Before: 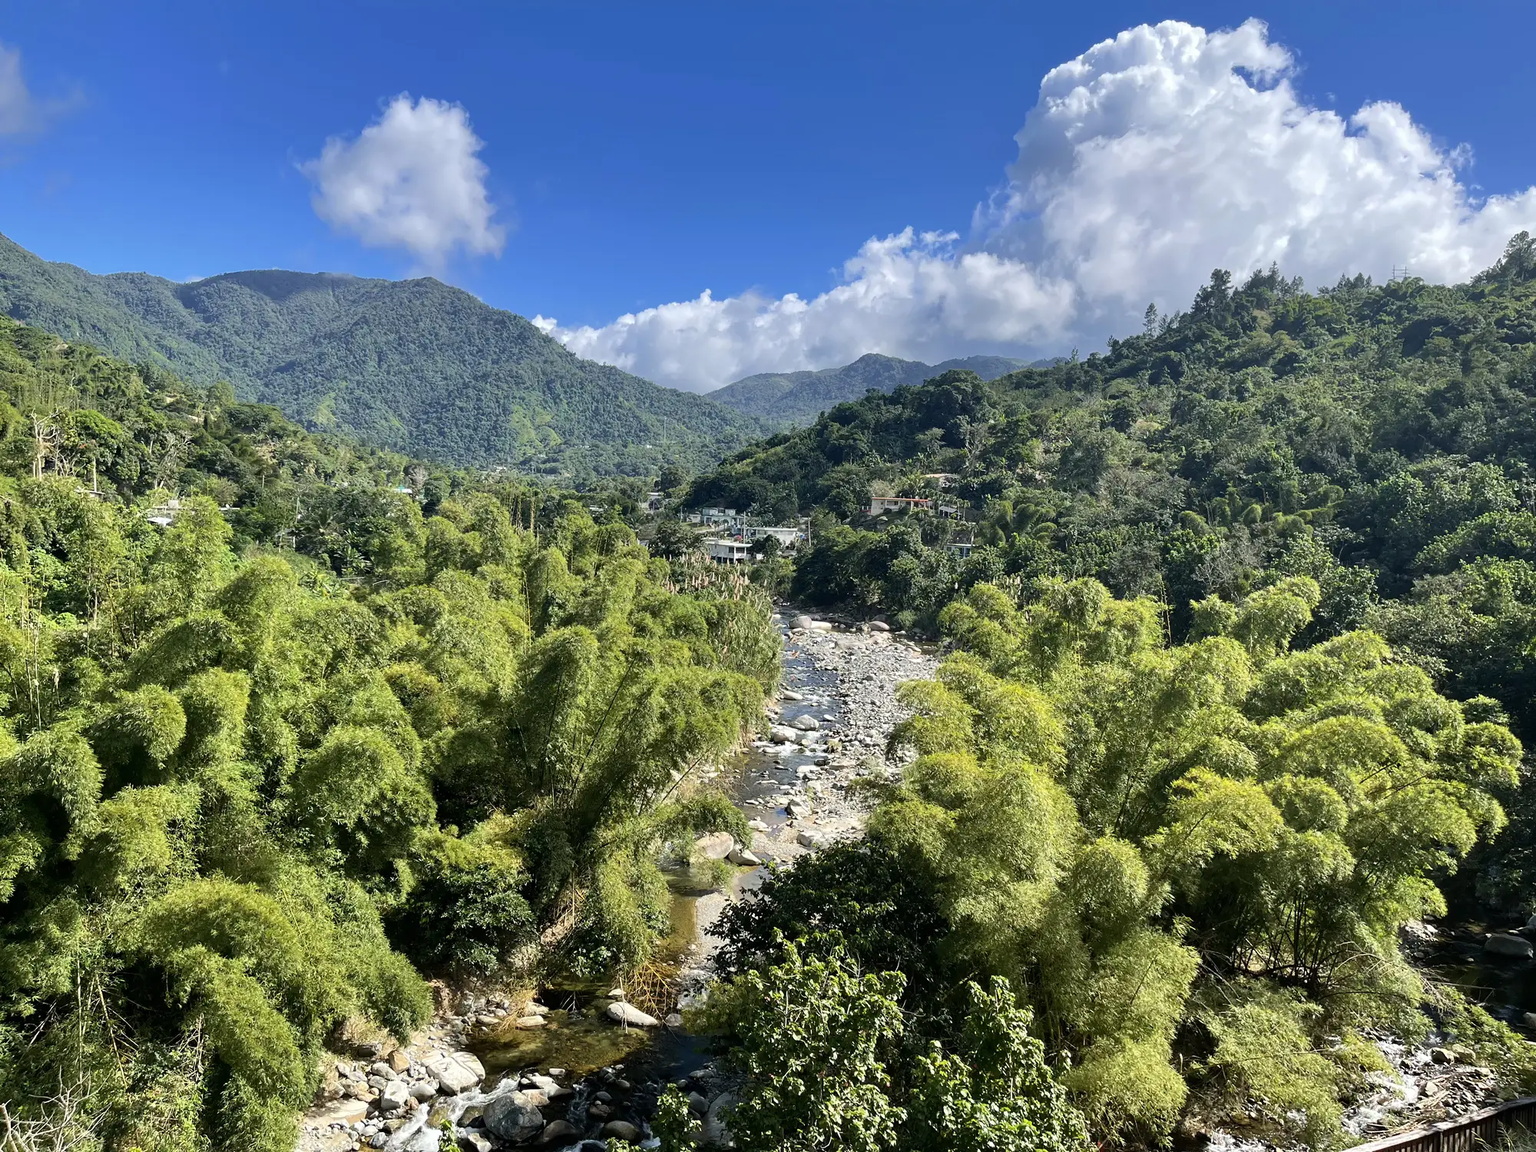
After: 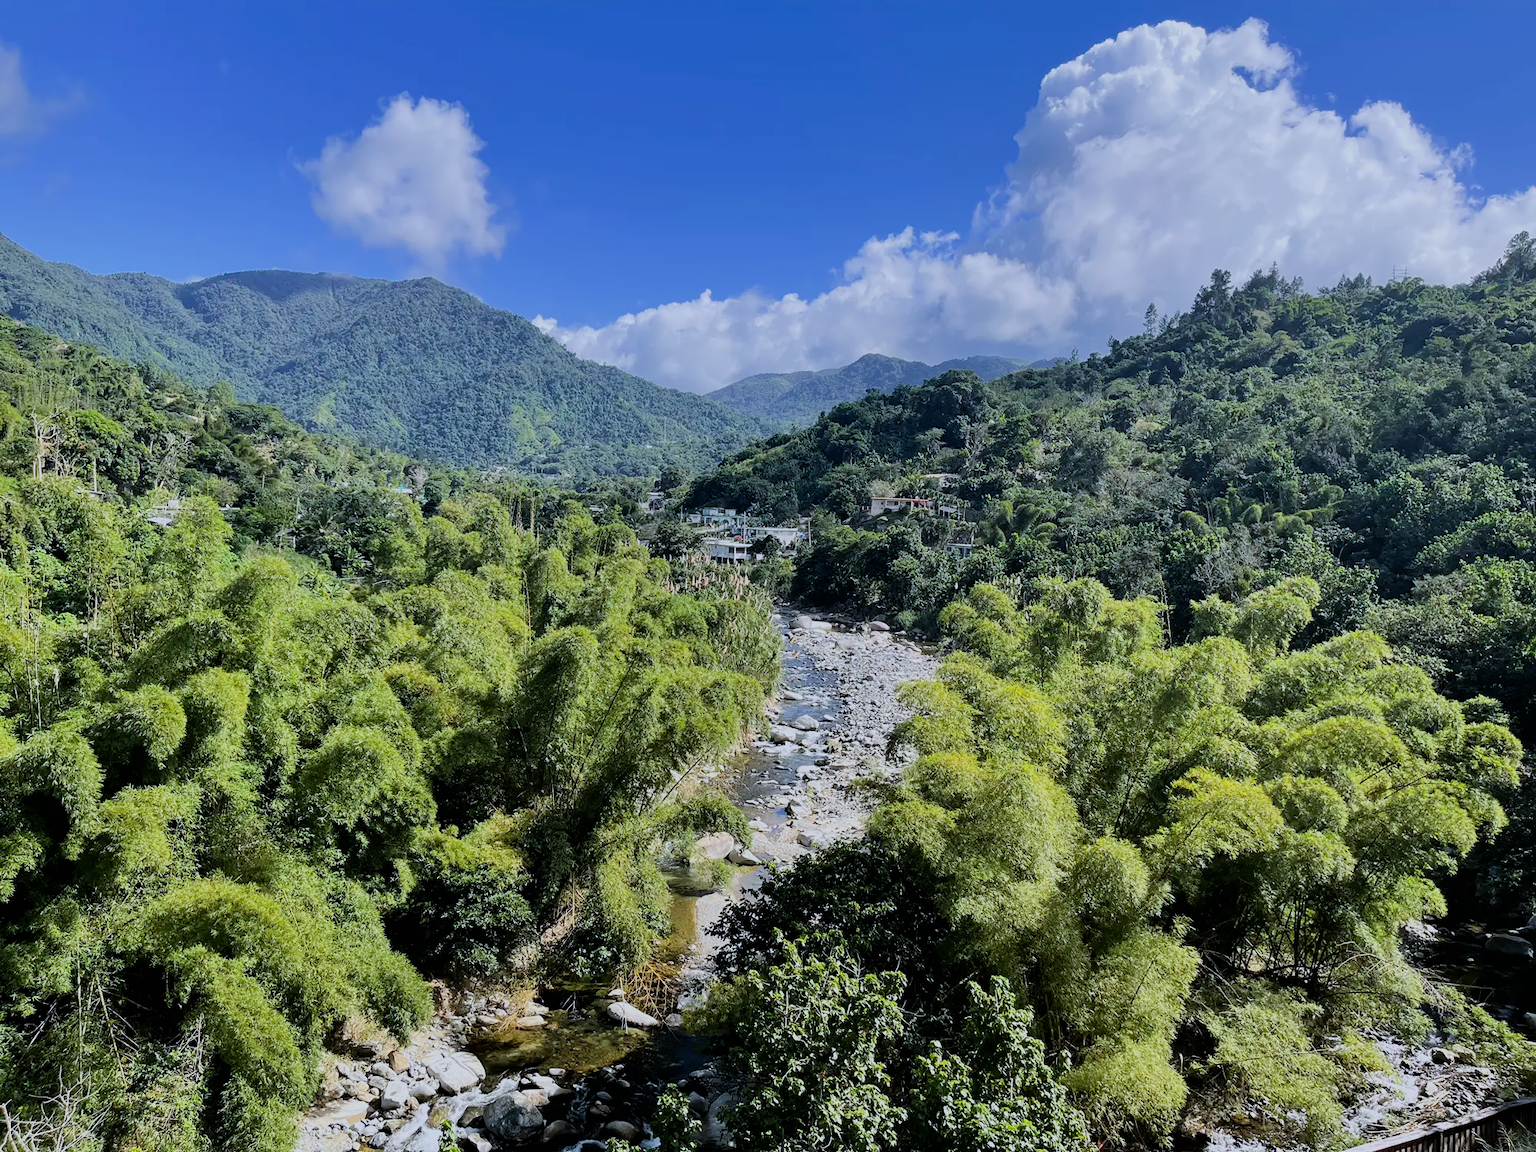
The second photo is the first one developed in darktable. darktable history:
white balance: red 0.967, blue 1.119, emerald 0.756
filmic rgb: black relative exposure -7.65 EV, white relative exposure 4.56 EV, hardness 3.61, contrast 1.05
color correction: highlights a* -0.137, highlights b* 0.137
